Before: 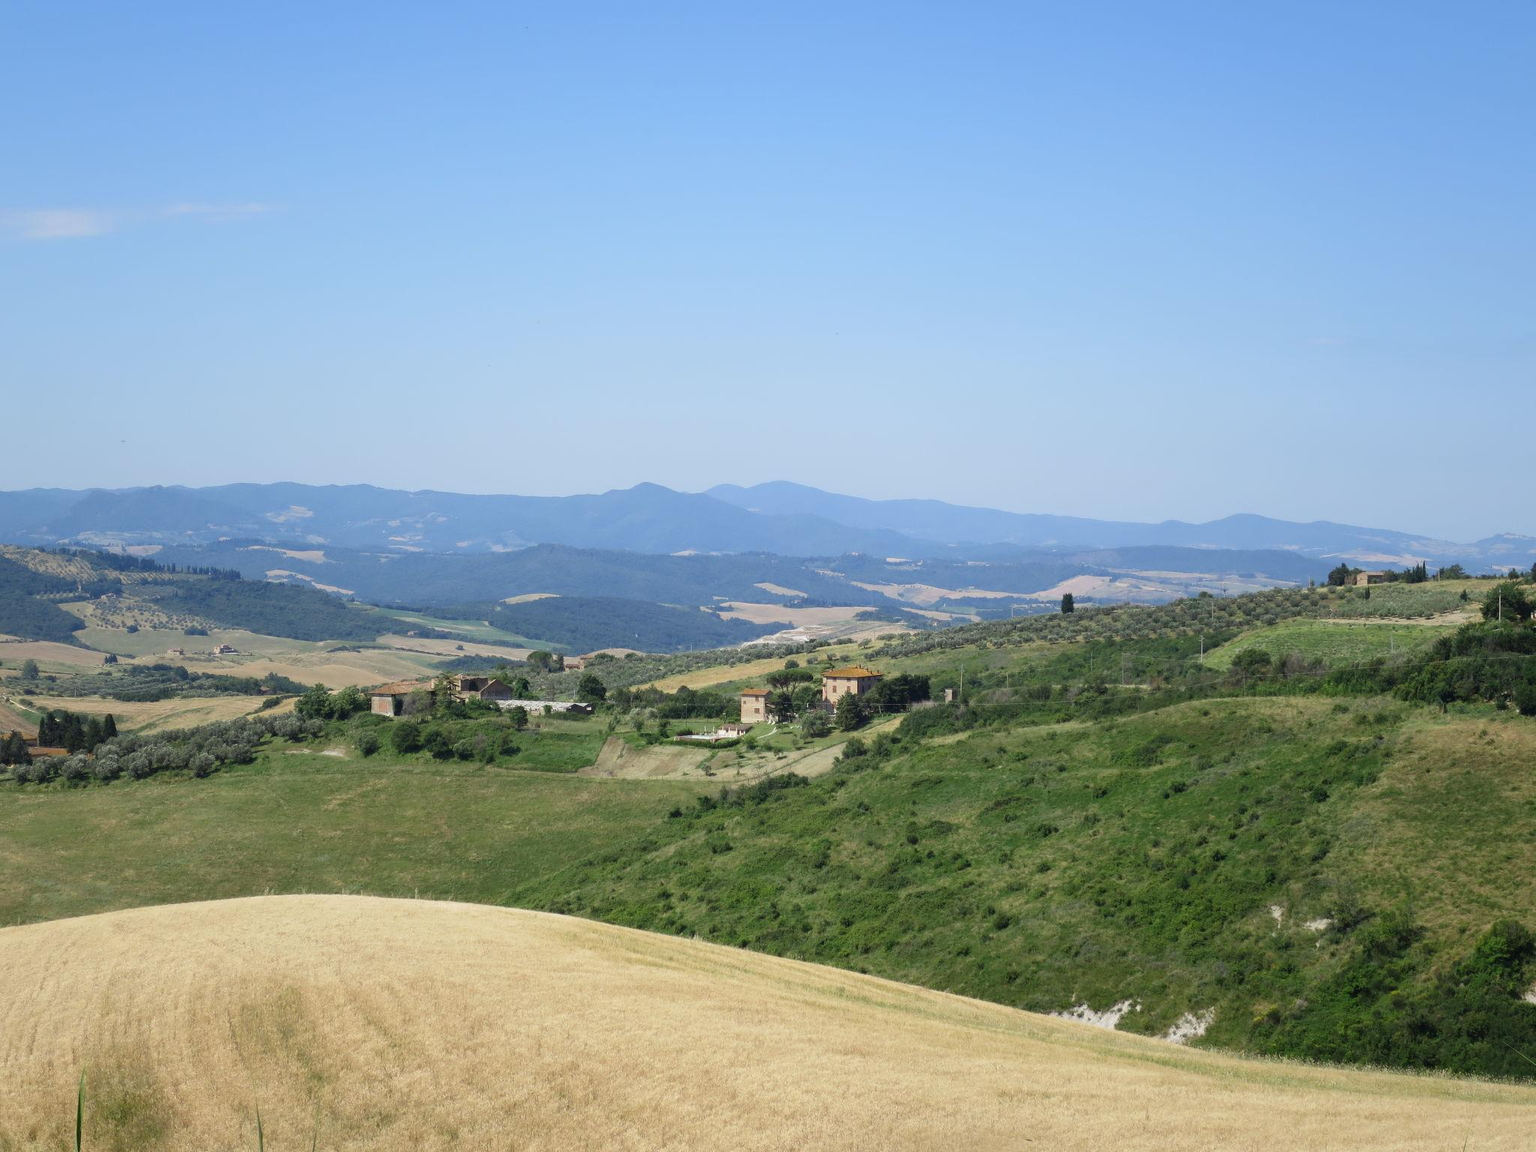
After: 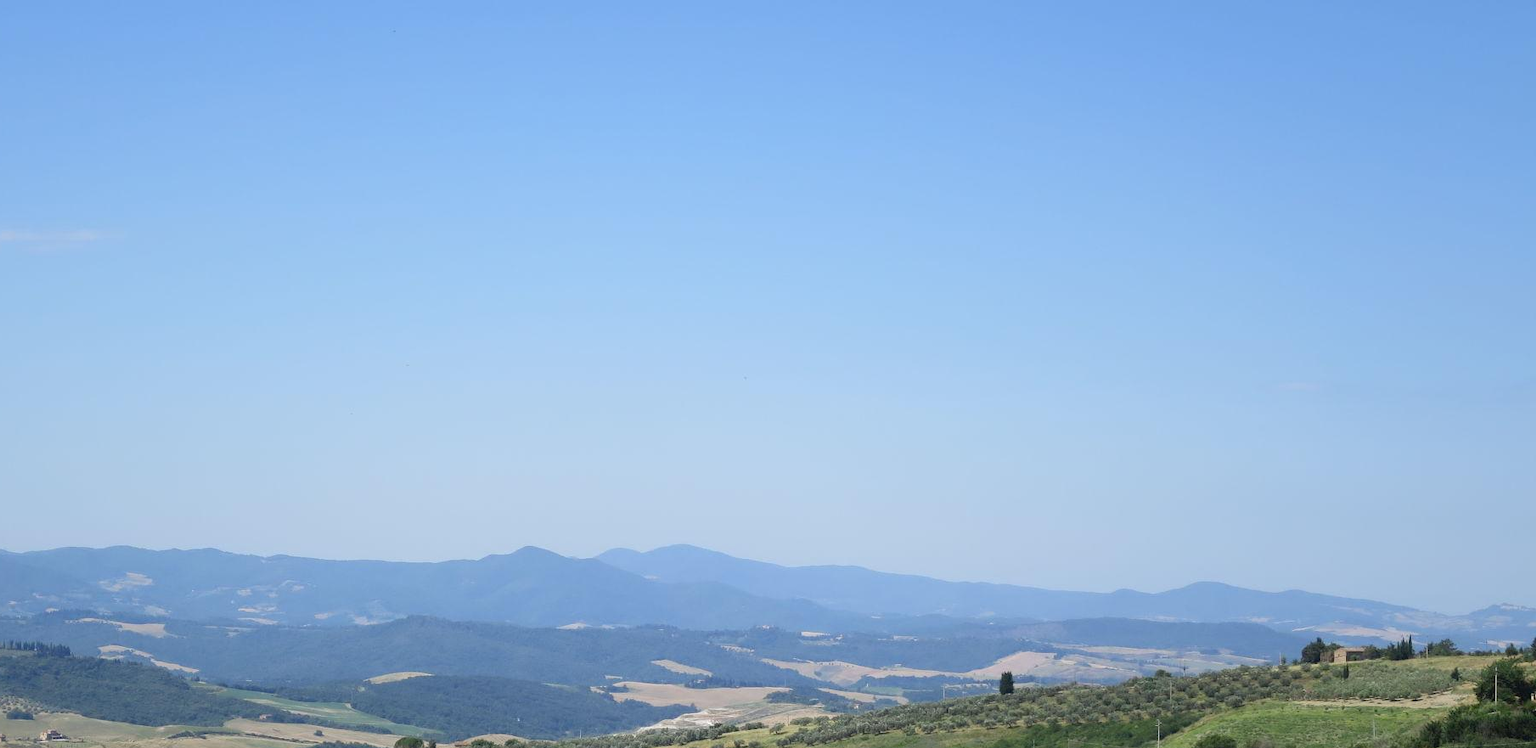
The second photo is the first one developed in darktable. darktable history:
crop and rotate: left 11.644%, bottom 42.636%
